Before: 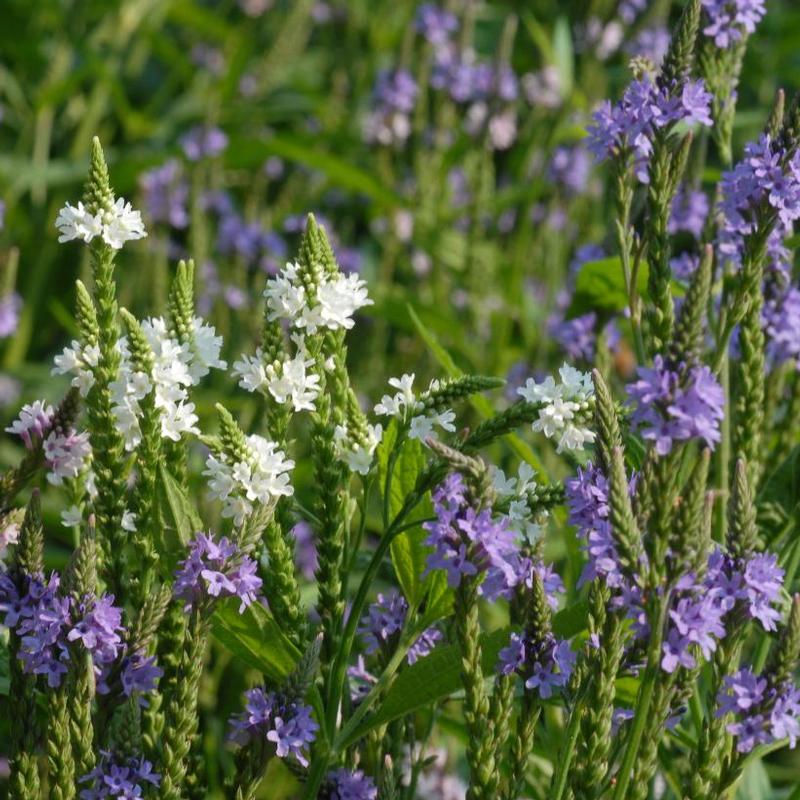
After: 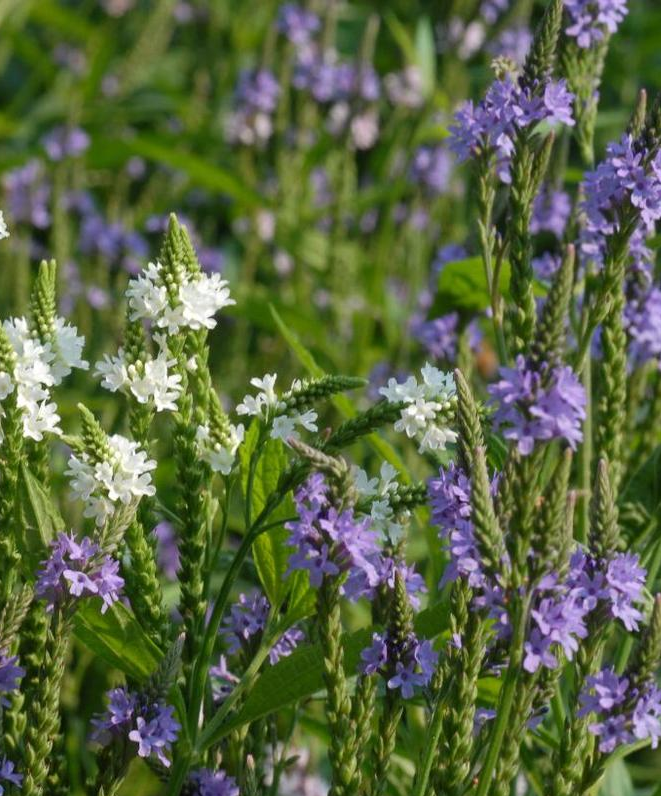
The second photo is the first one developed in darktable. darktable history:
crop: left 17.329%, bottom 0.049%
